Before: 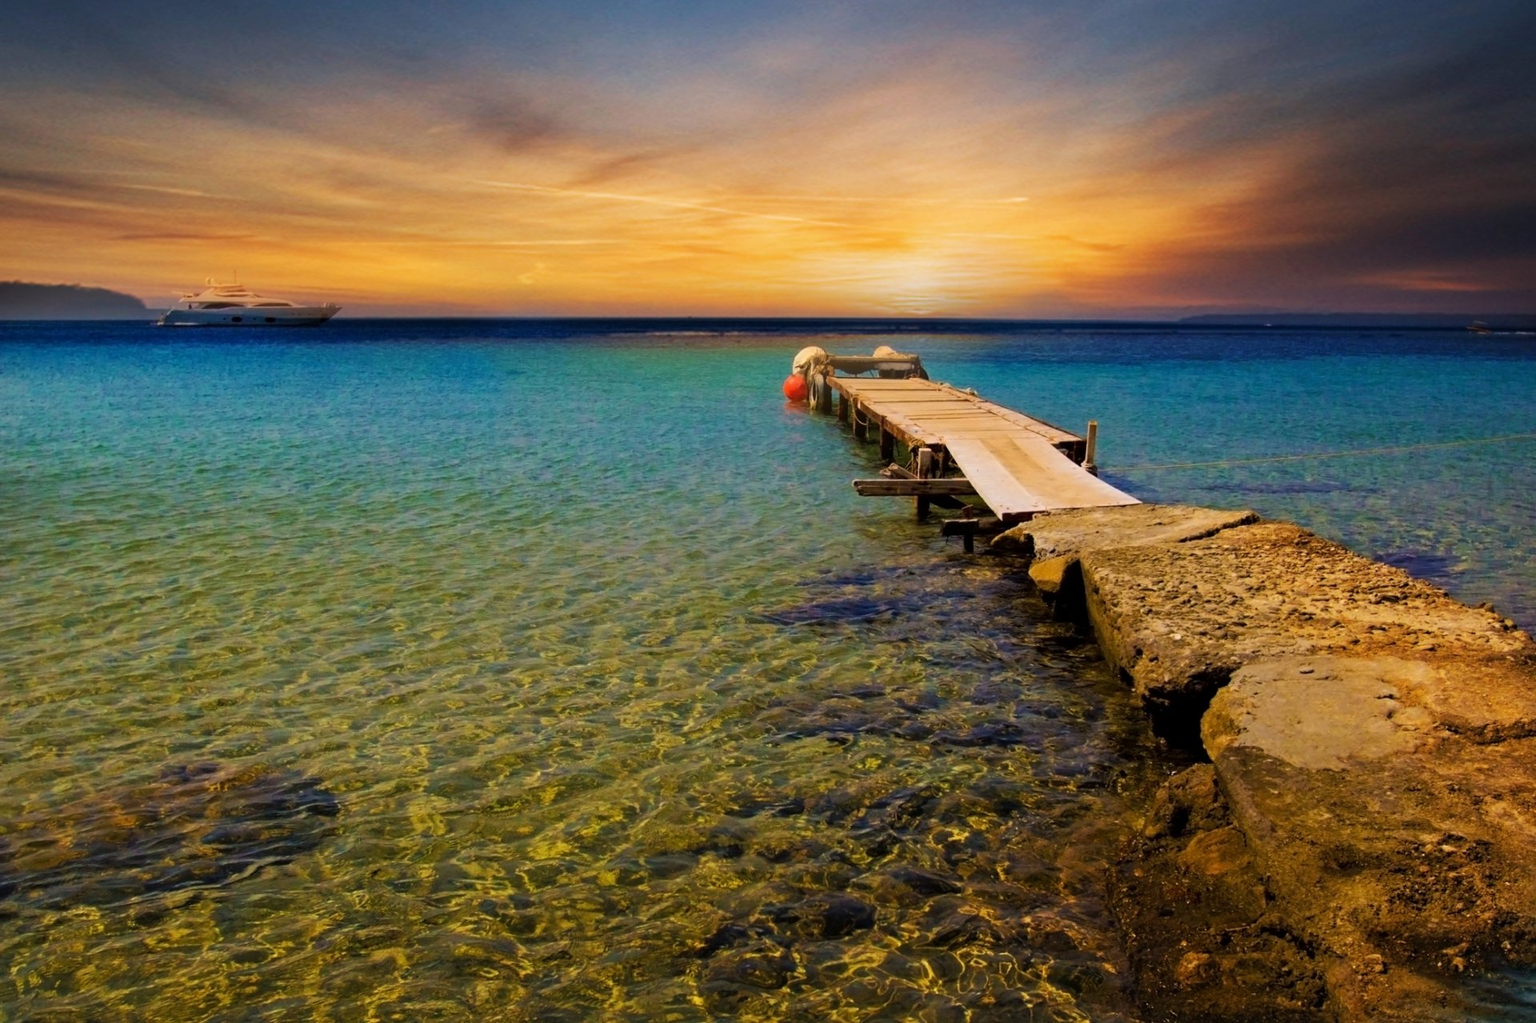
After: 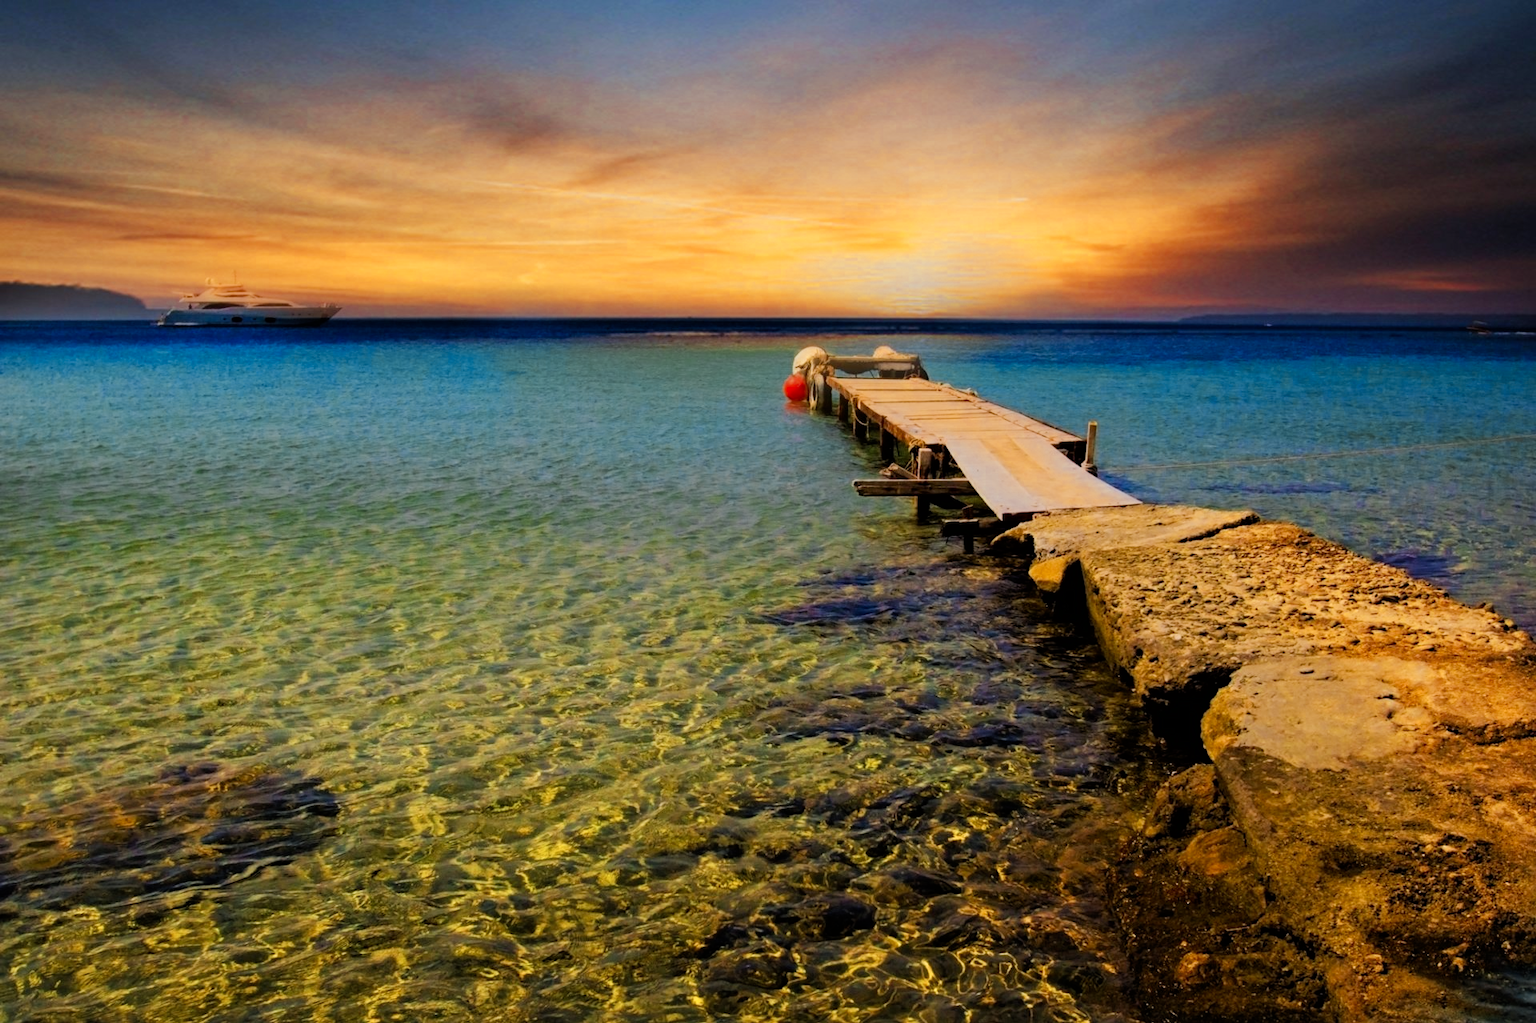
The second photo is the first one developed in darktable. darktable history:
filmic rgb: black relative exposure -7.65 EV, white relative exposure 4.56 EV, hardness 3.61
color zones: curves: ch0 [(0.004, 0.305) (0.261, 0.623) (0.389, 0.399) (0.708, 0.571) (0.947, 0.34)]; ch1 [(0.025, 0.645) (0.229, 0.584) (0.326, 0.551) (0.484, 0.262) (0.757, 0.643)]
